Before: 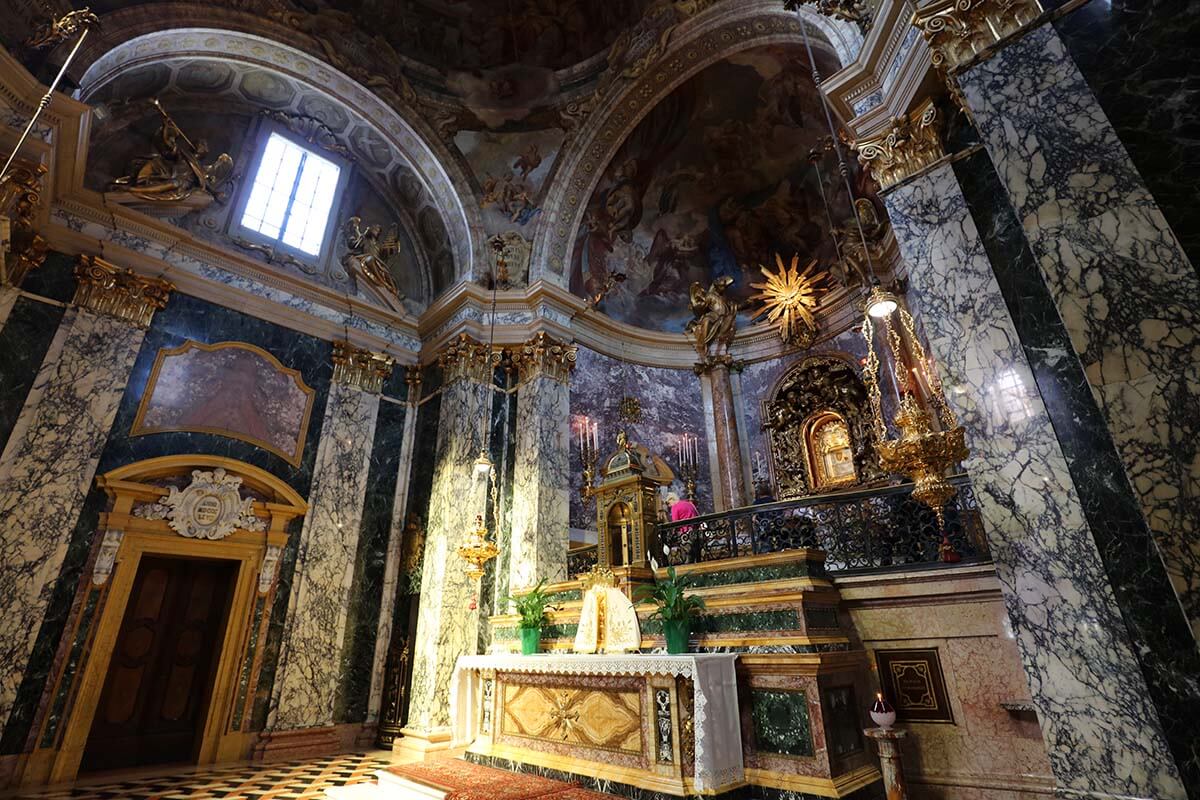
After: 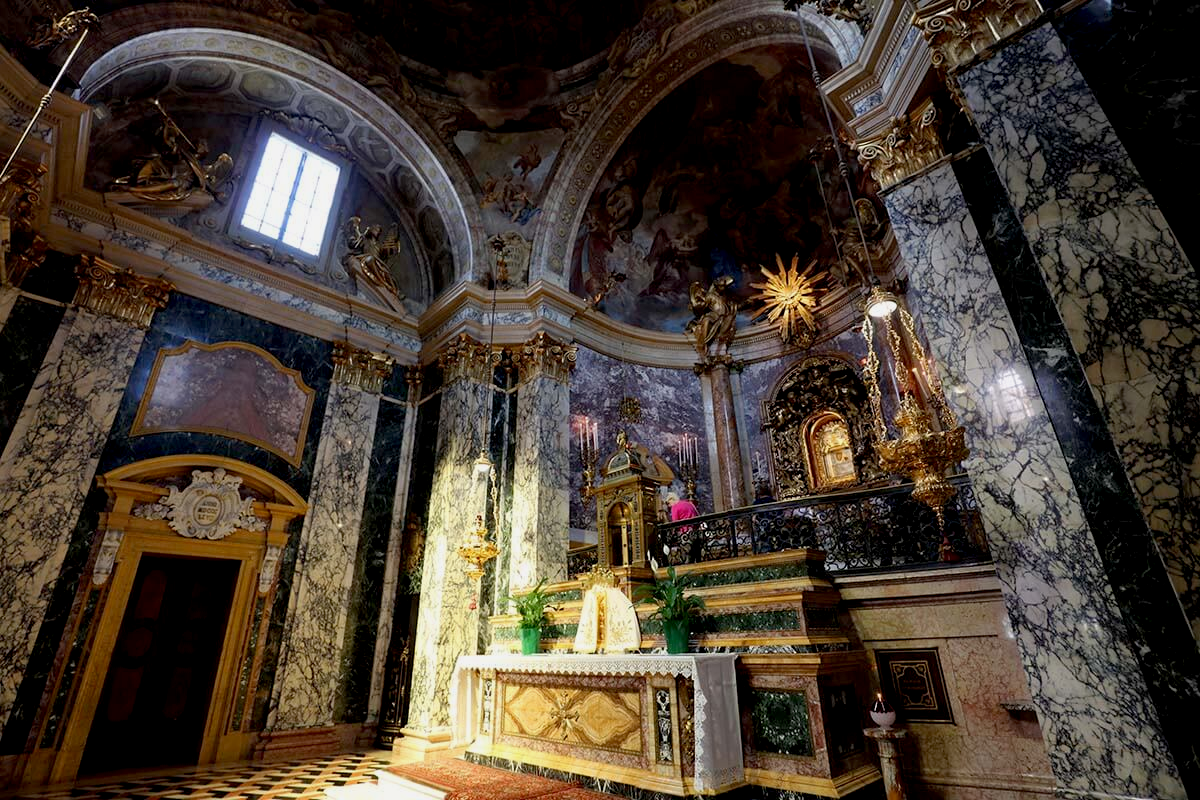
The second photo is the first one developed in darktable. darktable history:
exposure: black level correction 0.009, exposure -0.163 EV, compensate highlight preservation false
